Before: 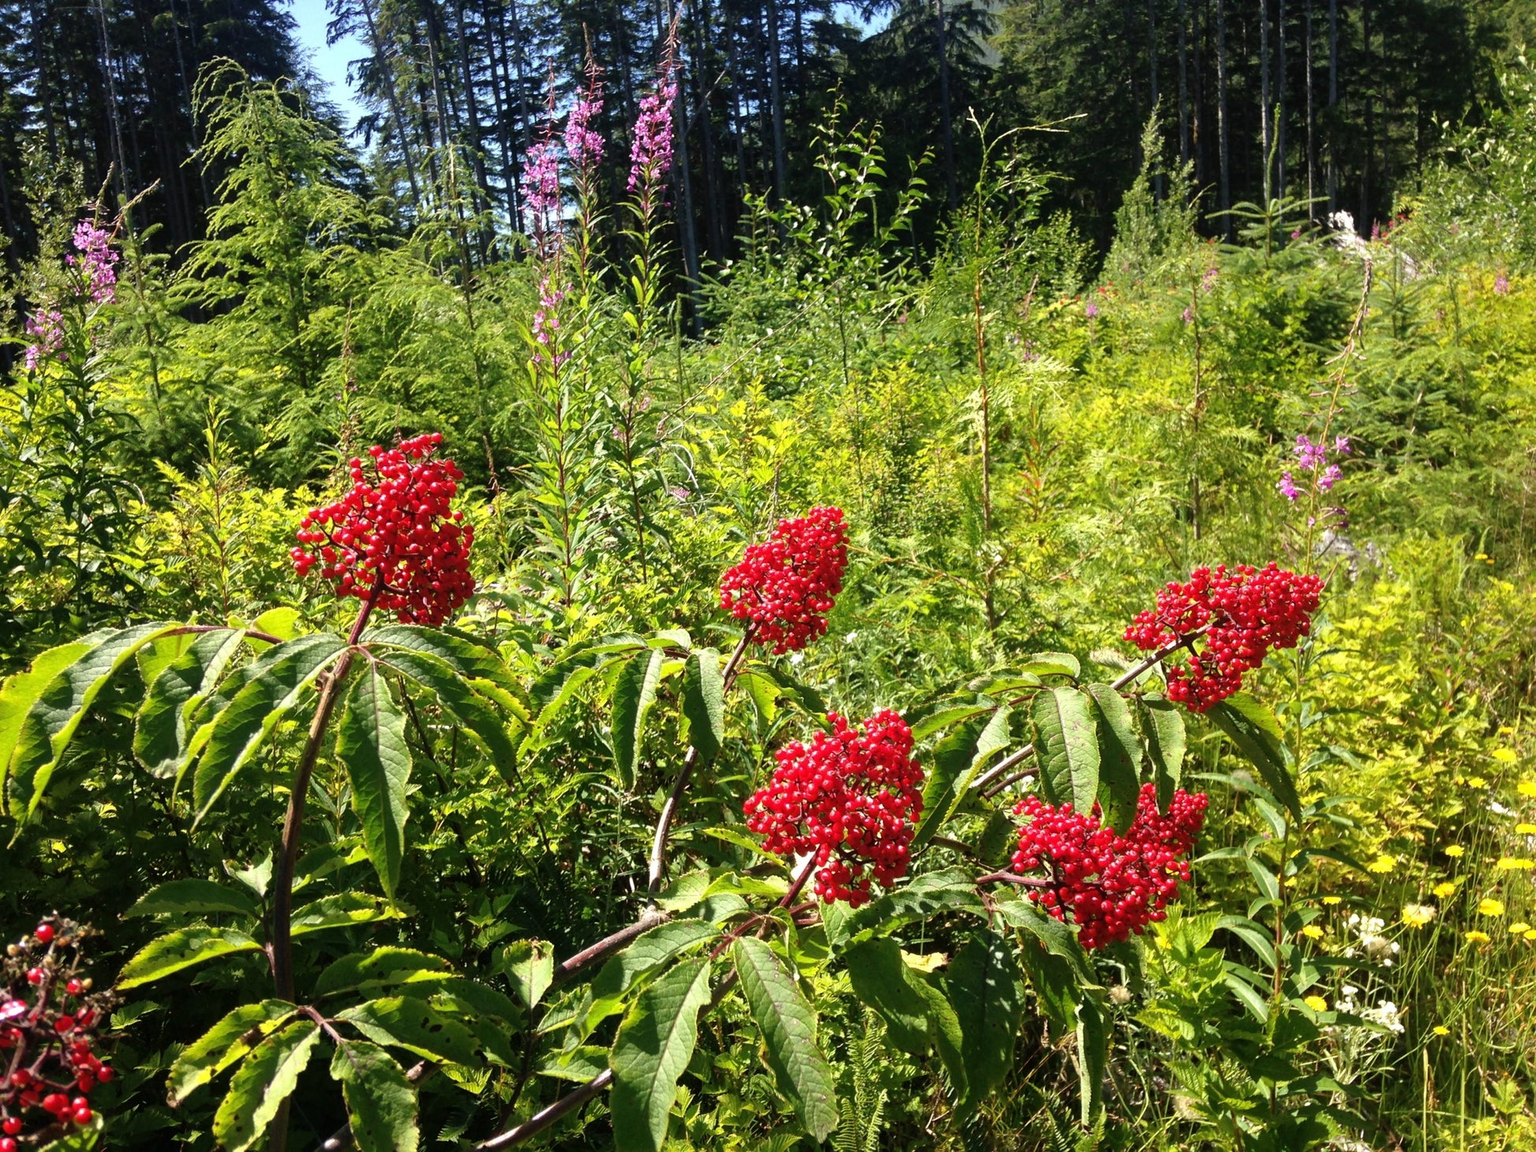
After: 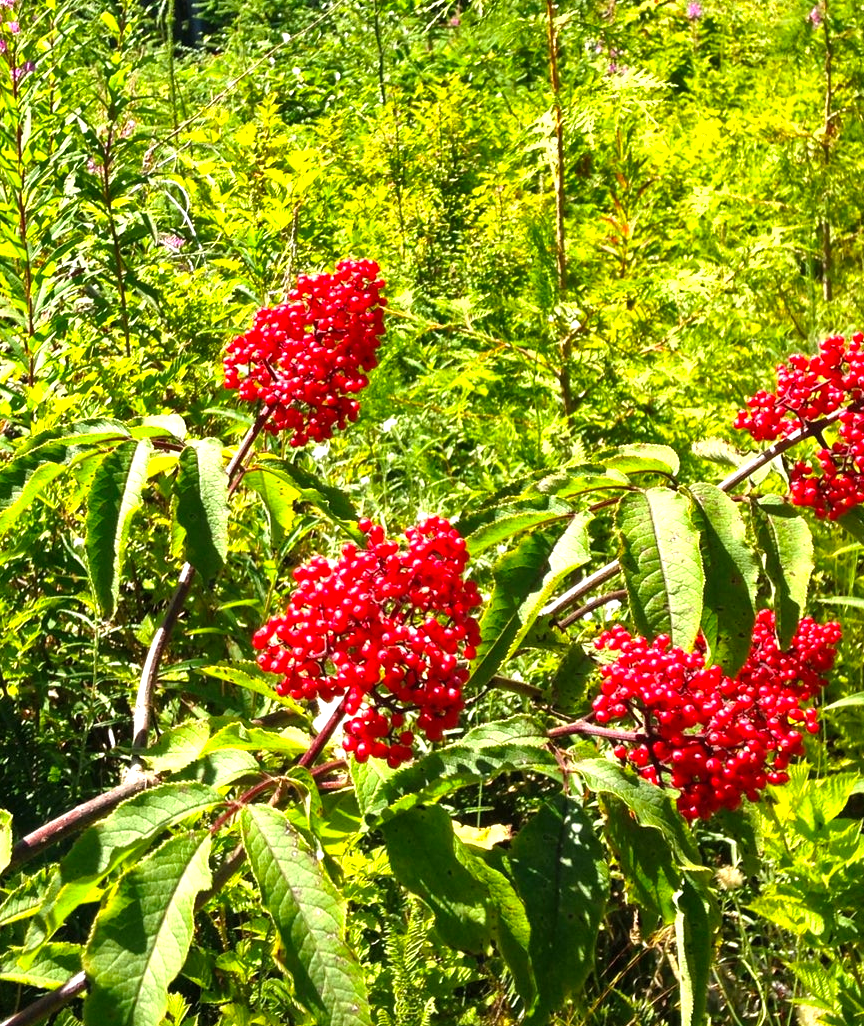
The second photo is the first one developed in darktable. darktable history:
crop: left 35.432%, top 26.233%, right 20.145%, bottom 3.432%
color balance: contrast 6.48%, output saturation 113.3%
exposure: exposure 0.556 EV, compensate highlight preservation false
shadows and highlights: shadows 32.83, highlights -47.7, soften with gaussian
